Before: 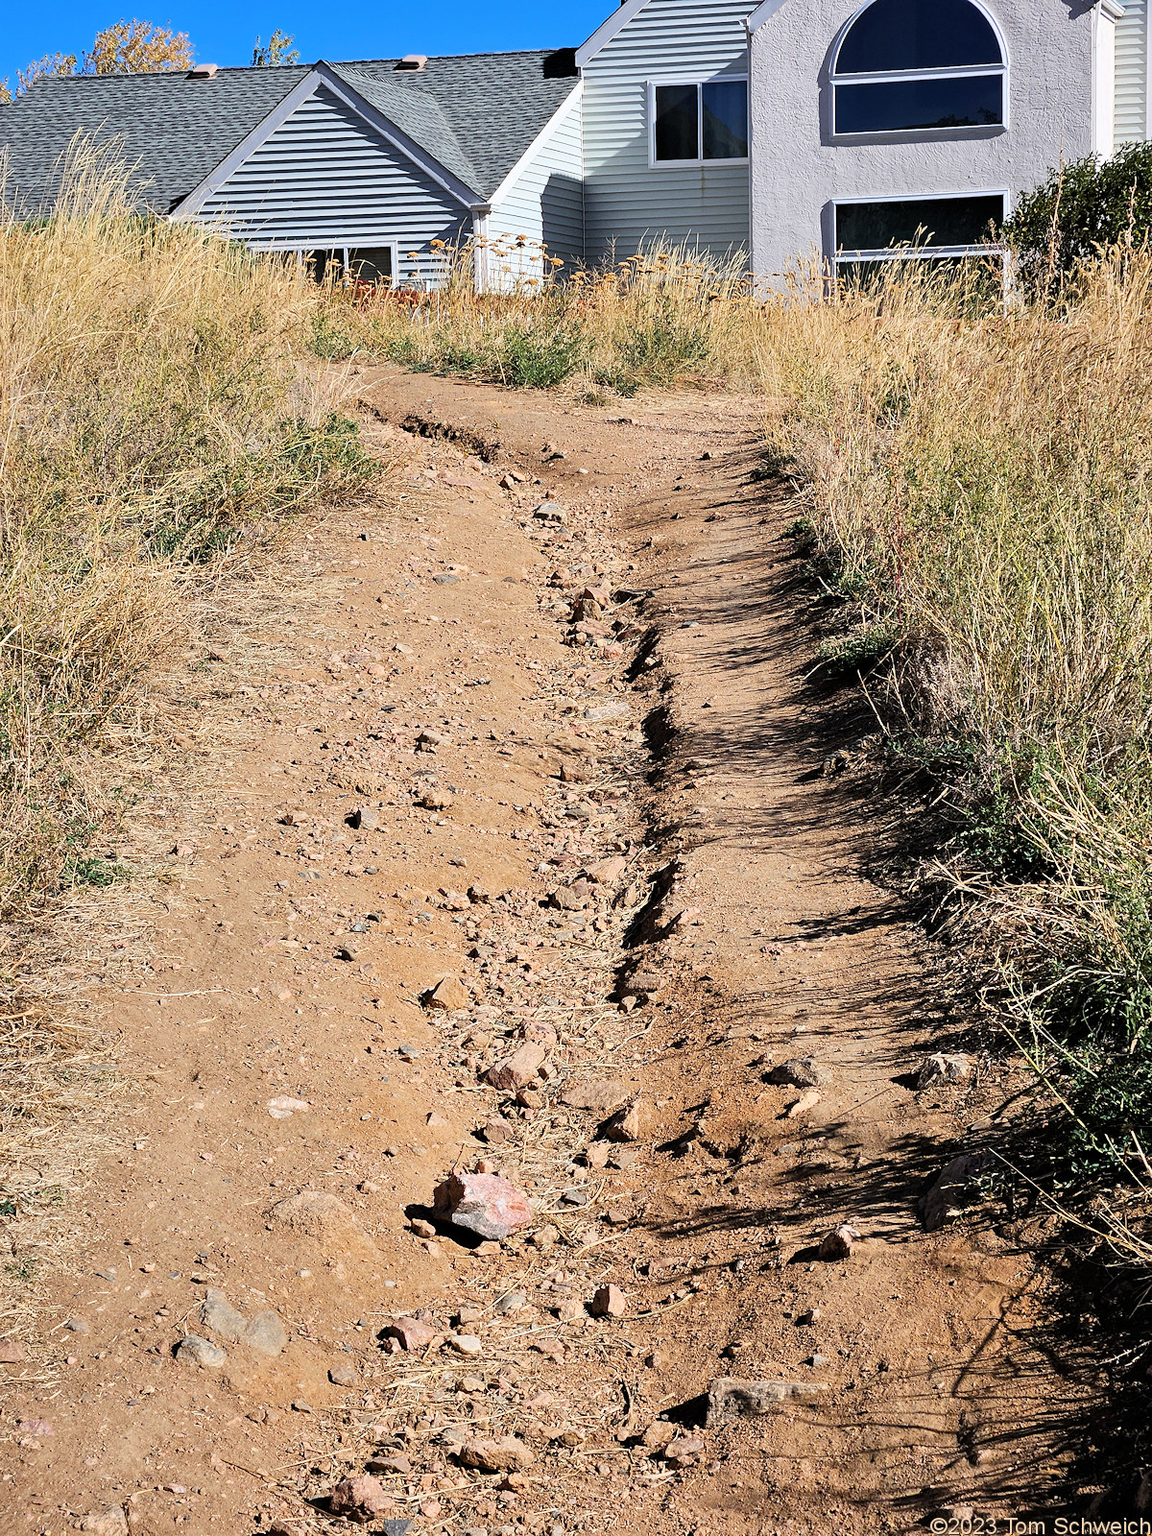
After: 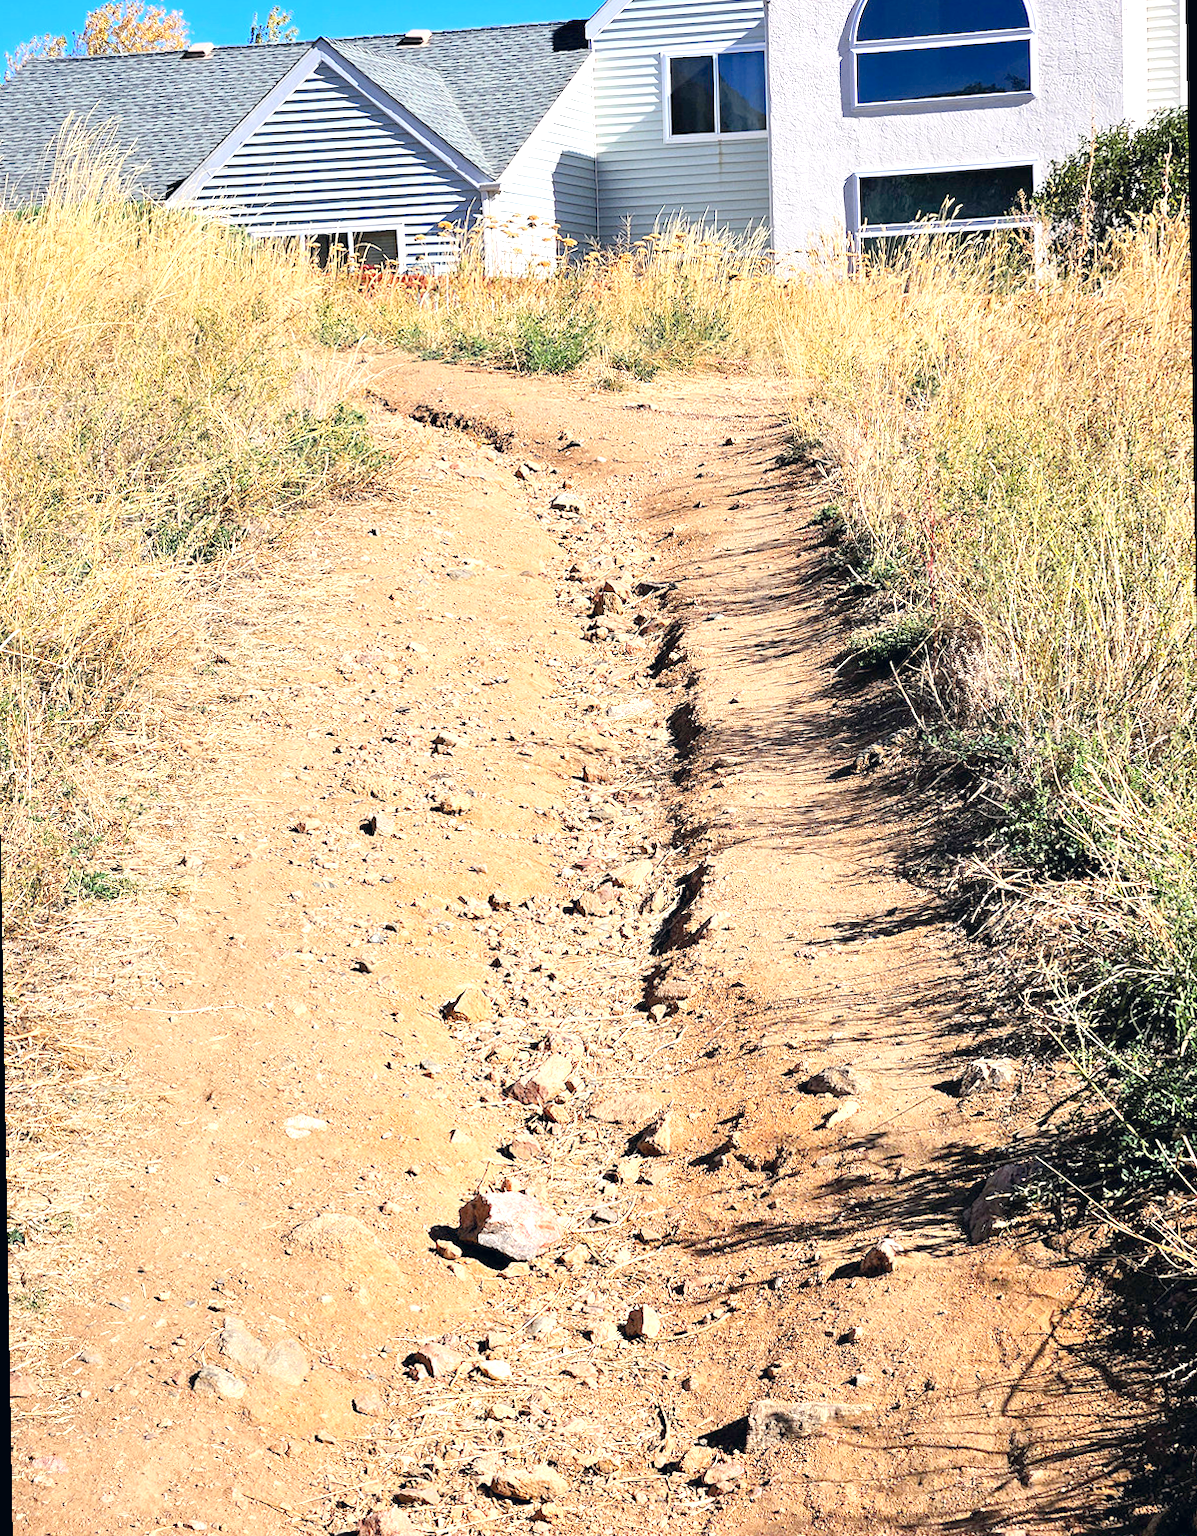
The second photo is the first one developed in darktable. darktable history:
rotate and perspective: rotation -1°, crop left 0.011, crop right 0.989, crop top 0.025, crop bottom 0.975
color correction: highlights a* 0.207, highlights b* 2.7, shadows a* -0.874, shadows b* -4.78
levels: levels [0, 0.43, 0.984]
exposure: black level correction 0, exposure 0.7 EV, compensate highlight preservation false
